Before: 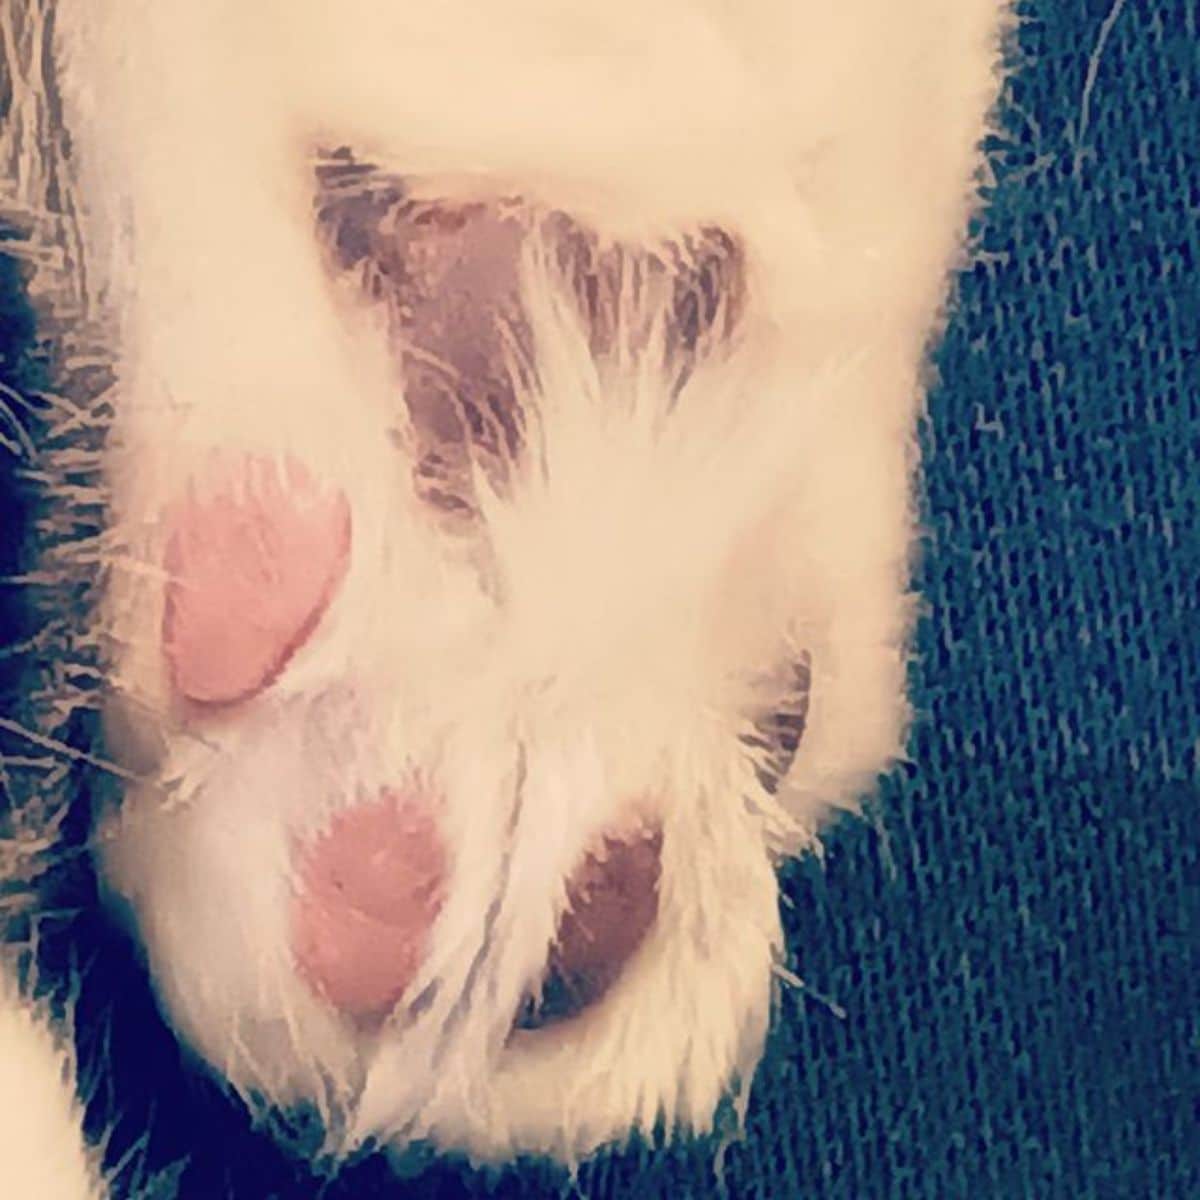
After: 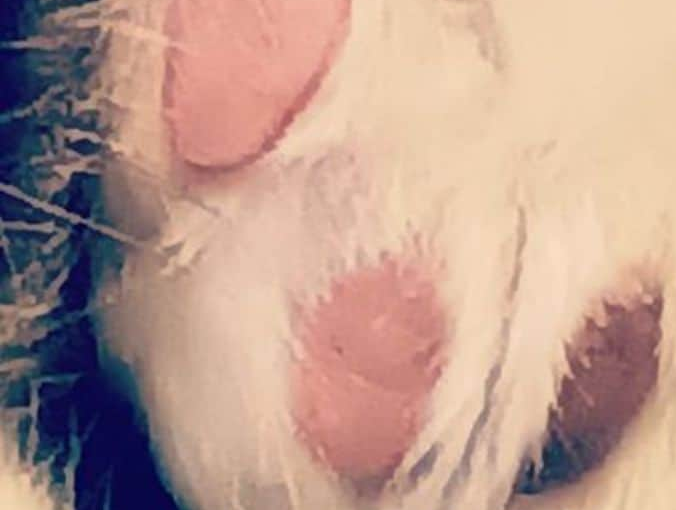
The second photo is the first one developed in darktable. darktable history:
crop: top 44.644%, right 43.597%, bottom 12.809%
